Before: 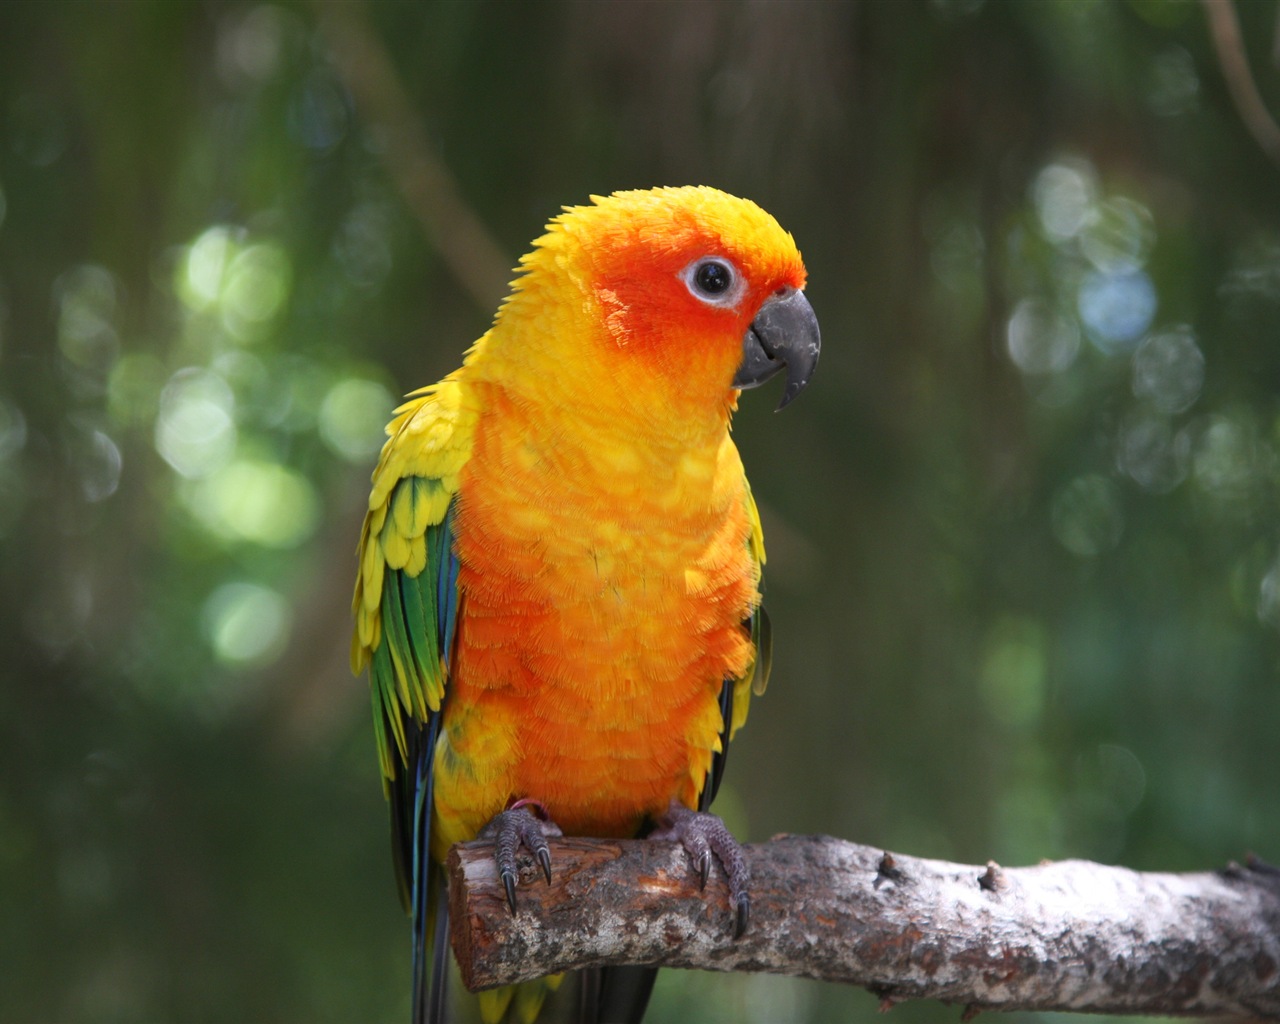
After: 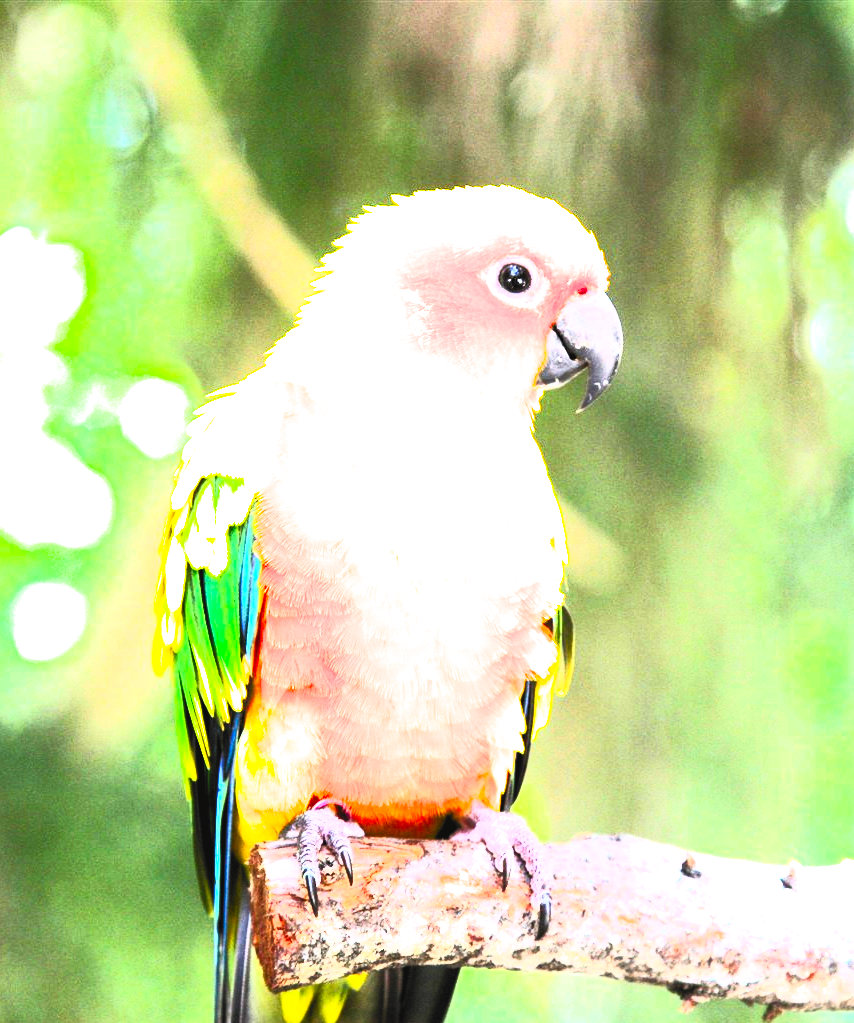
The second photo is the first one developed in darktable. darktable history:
contrast brightness saturation: contrast 0.993, brightness 0.987, saturation 0.993
crop and rotate: left 15.536%, right 17.737%
exposure: exposure 2.001 EV, compensate highlight preservation false
filmic rgb: black relative exposure -3.65 EV, white relative exposure 2.44 EV, threshold 3 EV, hardness 3.29, enable highlight reconstruction true
